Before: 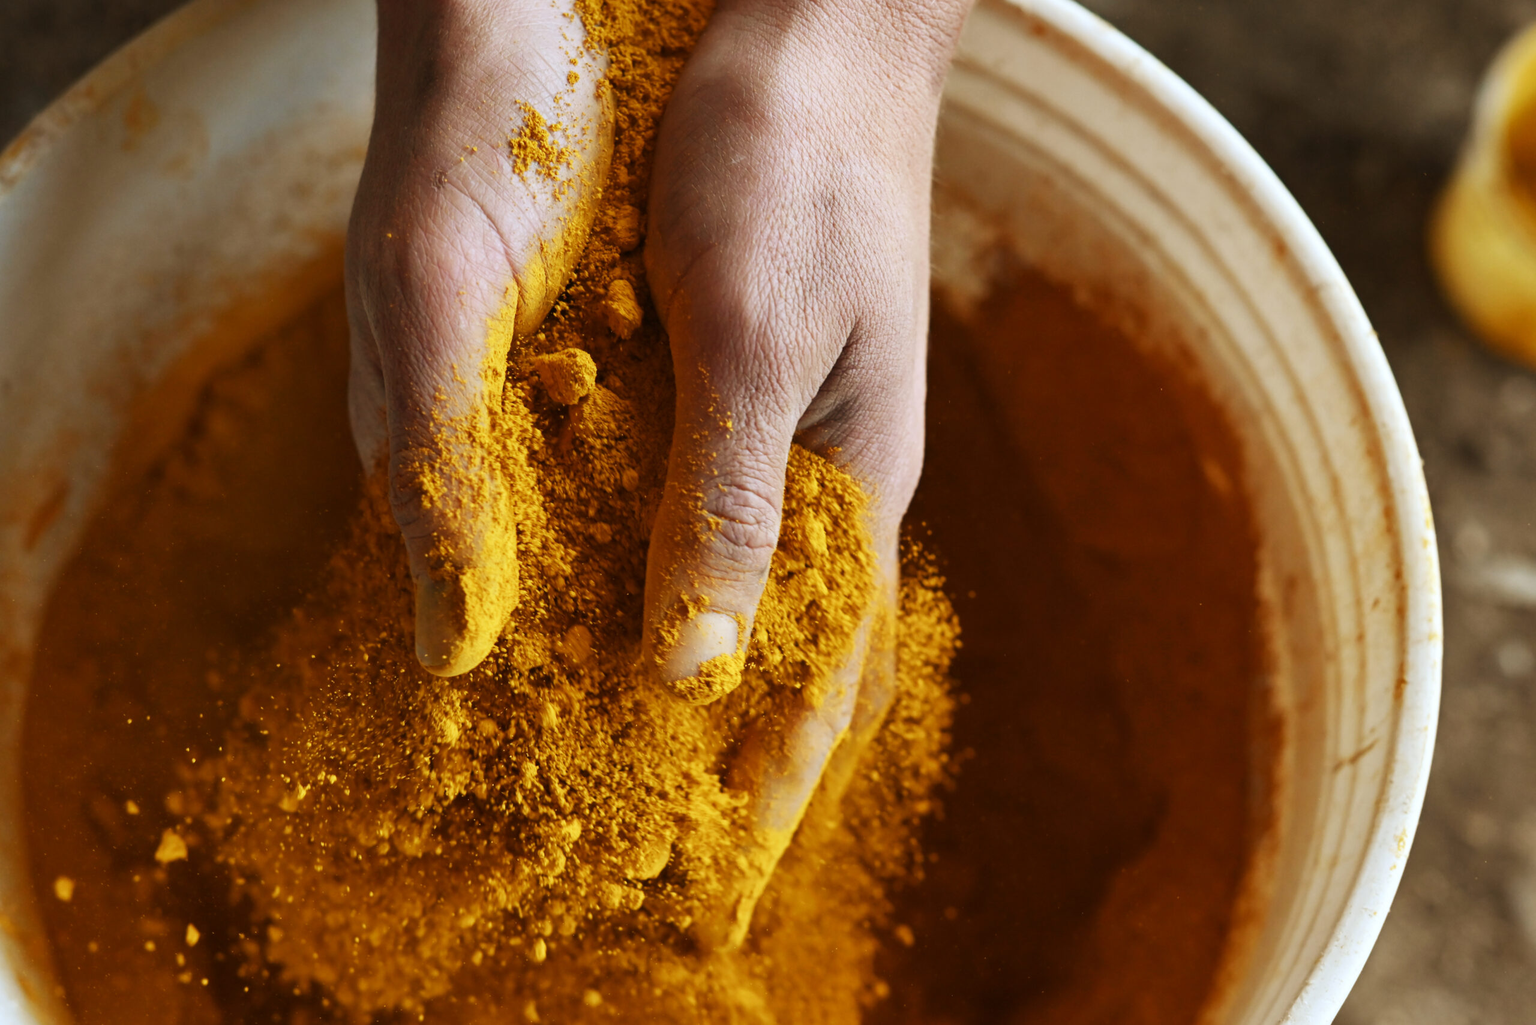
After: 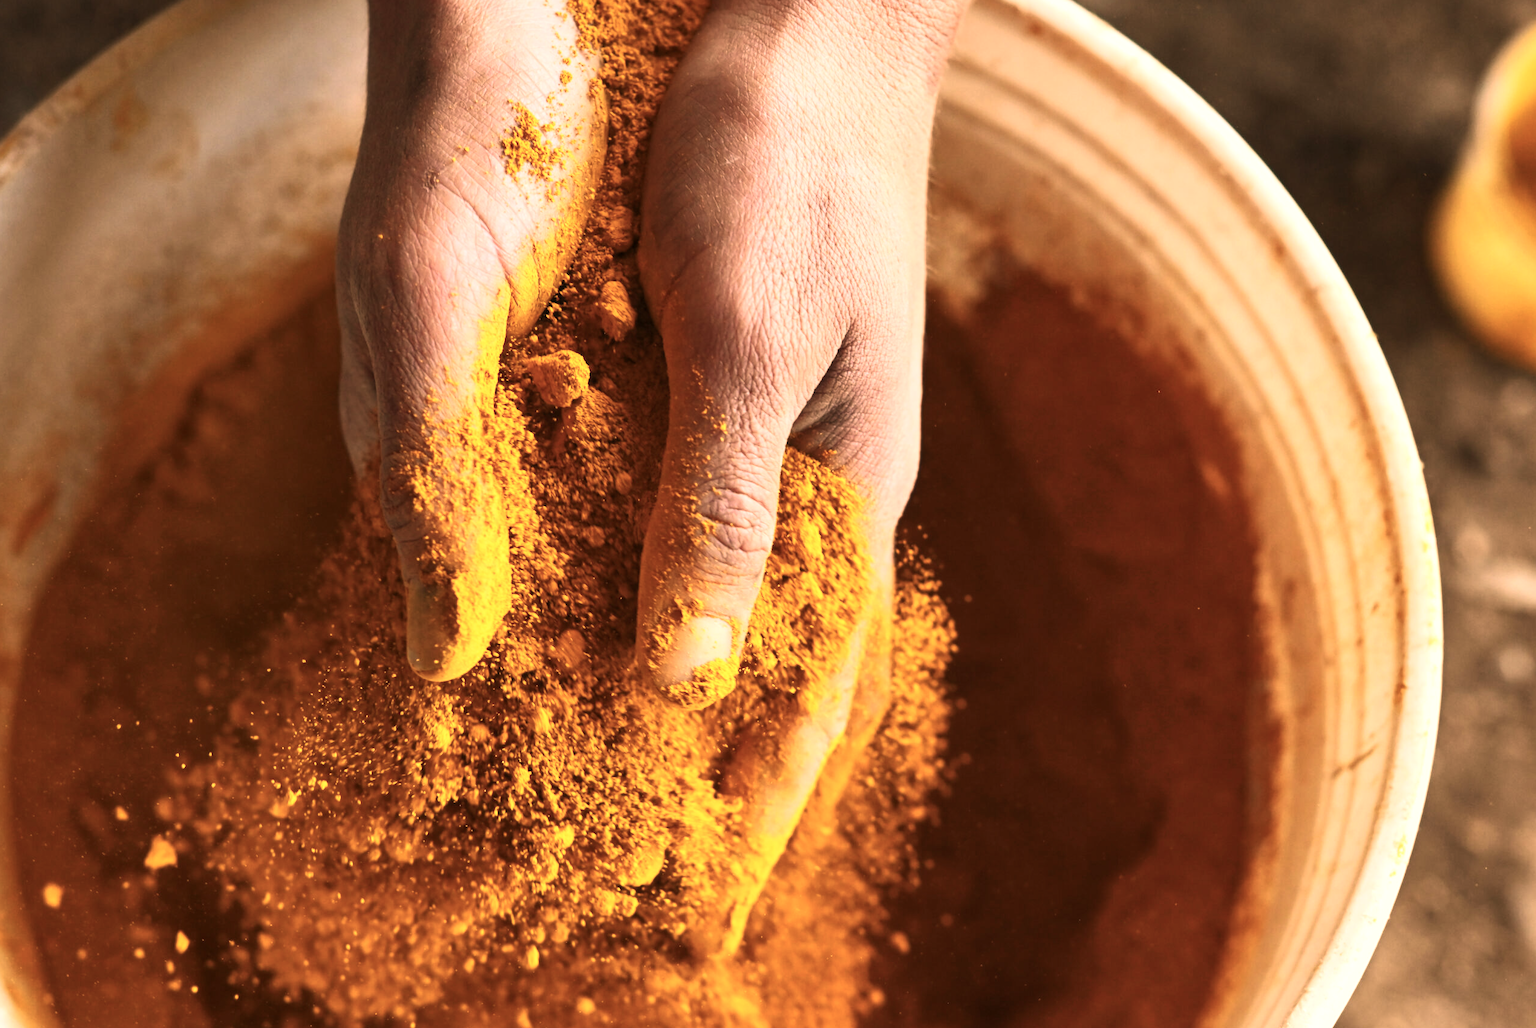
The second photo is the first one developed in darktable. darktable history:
color balance rgb: perceptual saturation grading › global saturation -32.06%, perceptual brilliance grading › highlights 11.54%
color correction: highlights a* 17.5, highlights b* 18.83
crop and rotate: left 0.8%, top 0.164%, bottom 0.311%
local contrast: highlights 104%, shadows 98%, detail 119%, midtone range 0.2
contrast brightness saturation: contrast 0.202, brightness 0.162, saturation 0.226
